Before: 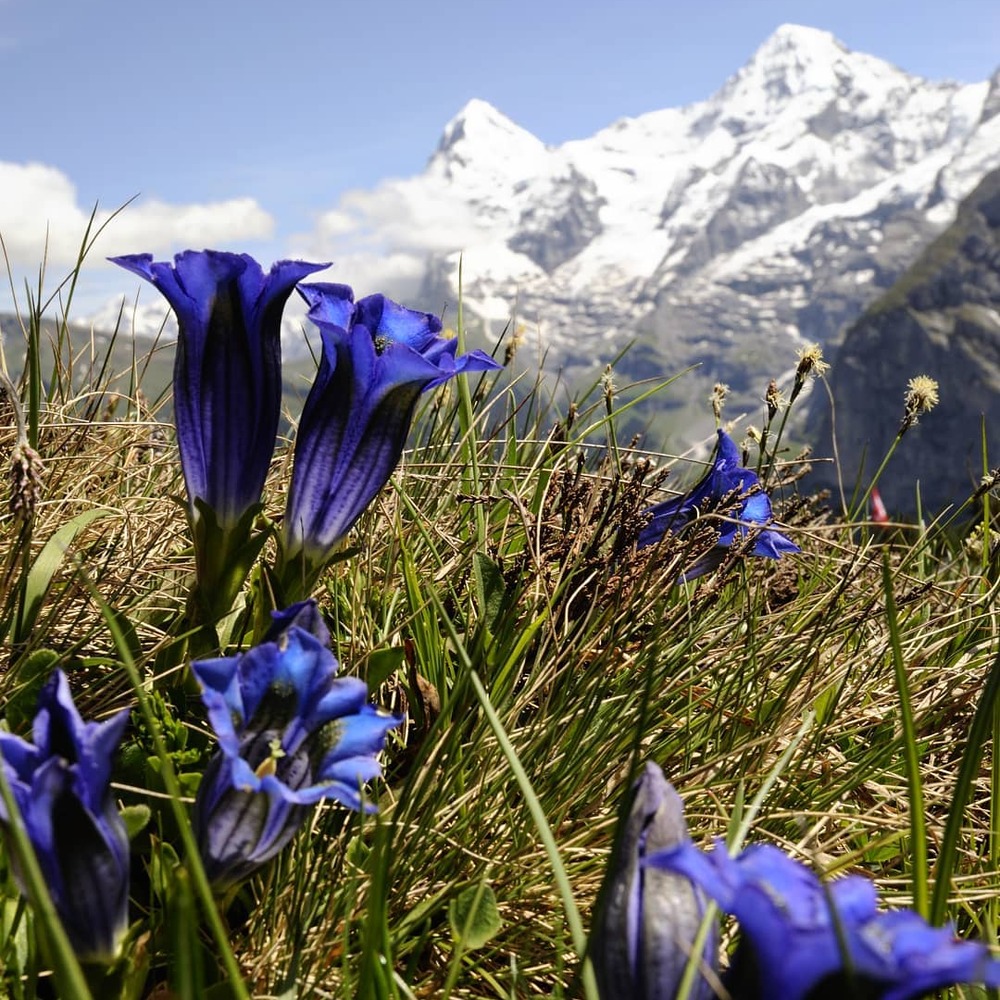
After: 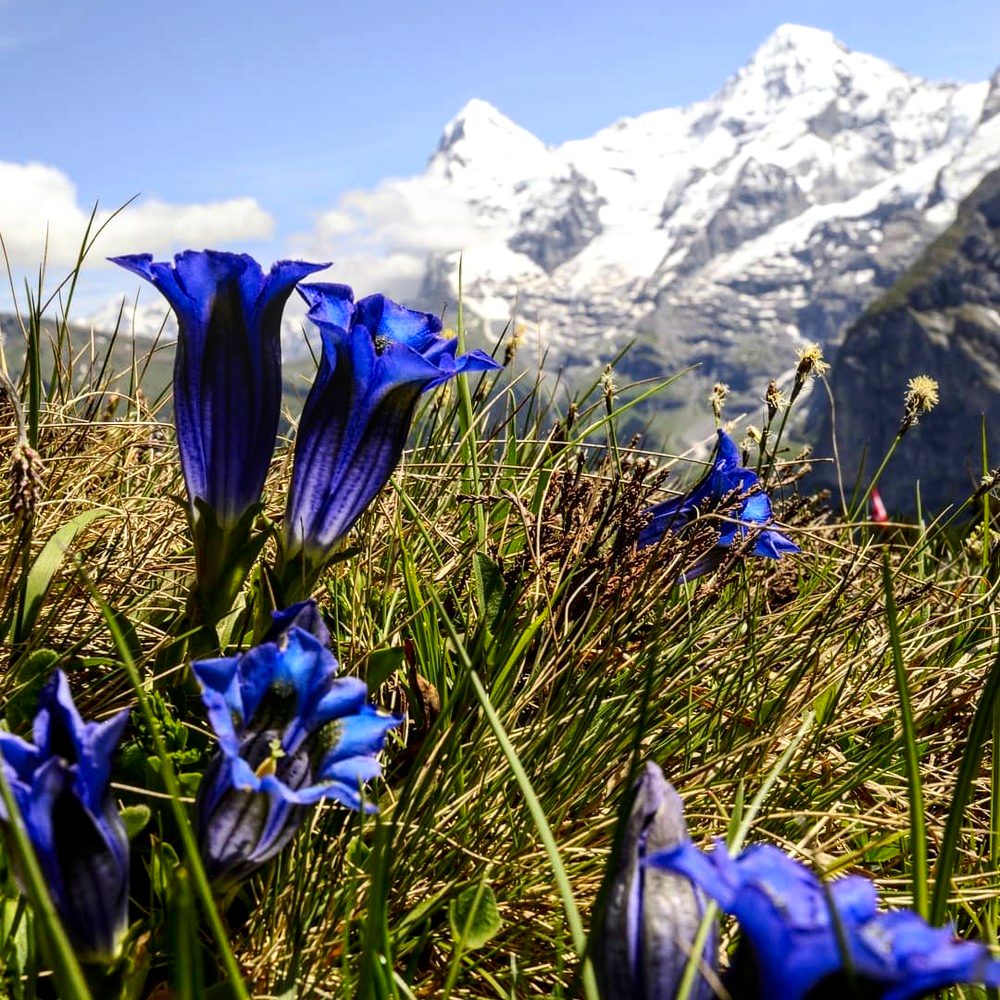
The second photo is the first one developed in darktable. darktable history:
local contrast: on, module defaults
contrast brightness saturation: contrast 0.182, saturation 0.3
